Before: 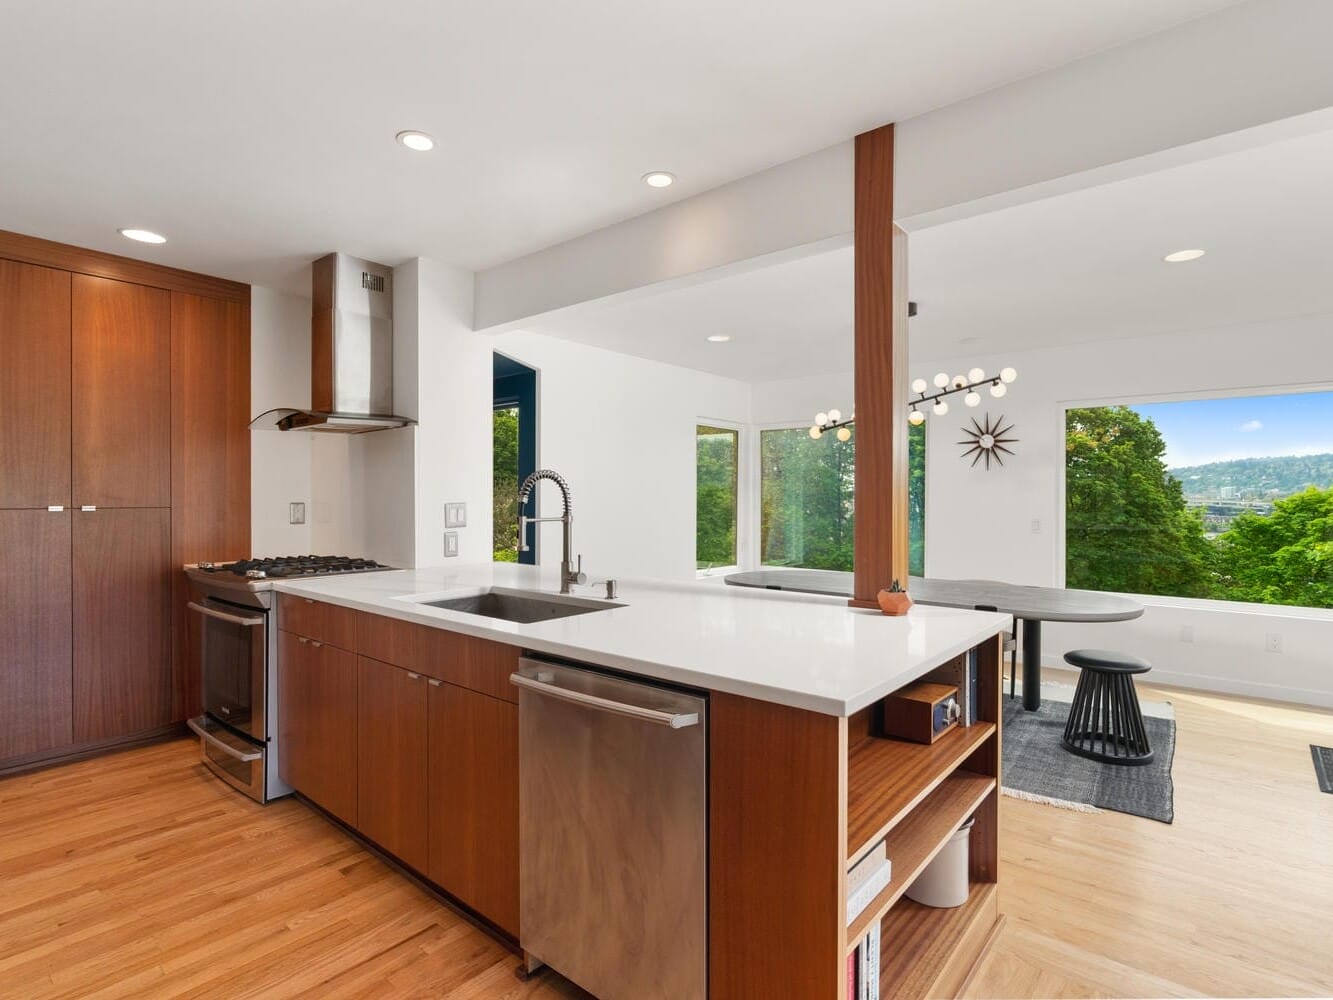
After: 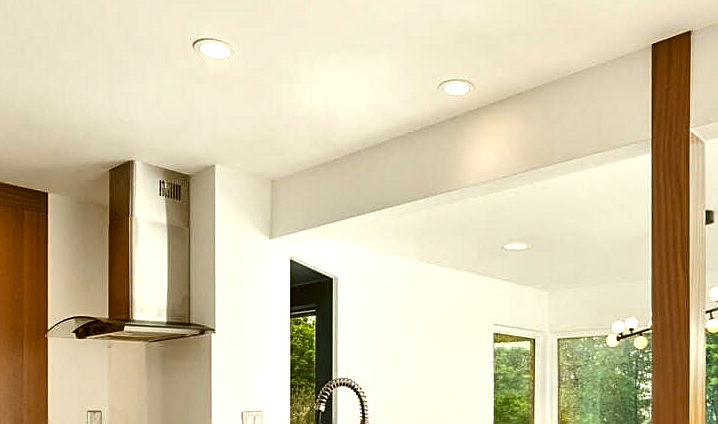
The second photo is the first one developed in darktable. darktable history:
levels: levels [0.052, 0.496, 0.908]
shadows and highlights: radius 47.1, white point adjustment 6.68, compress 79.57%, soften with gaussian
crop: left 15.257%, top 9.2%, right 30.837%, bottom 48.39%
sharpen: on, module defaults
color correction: highlights a* -1.73, highlights b* 10.24, shadows a* 0.714, shadows b* 18.76
